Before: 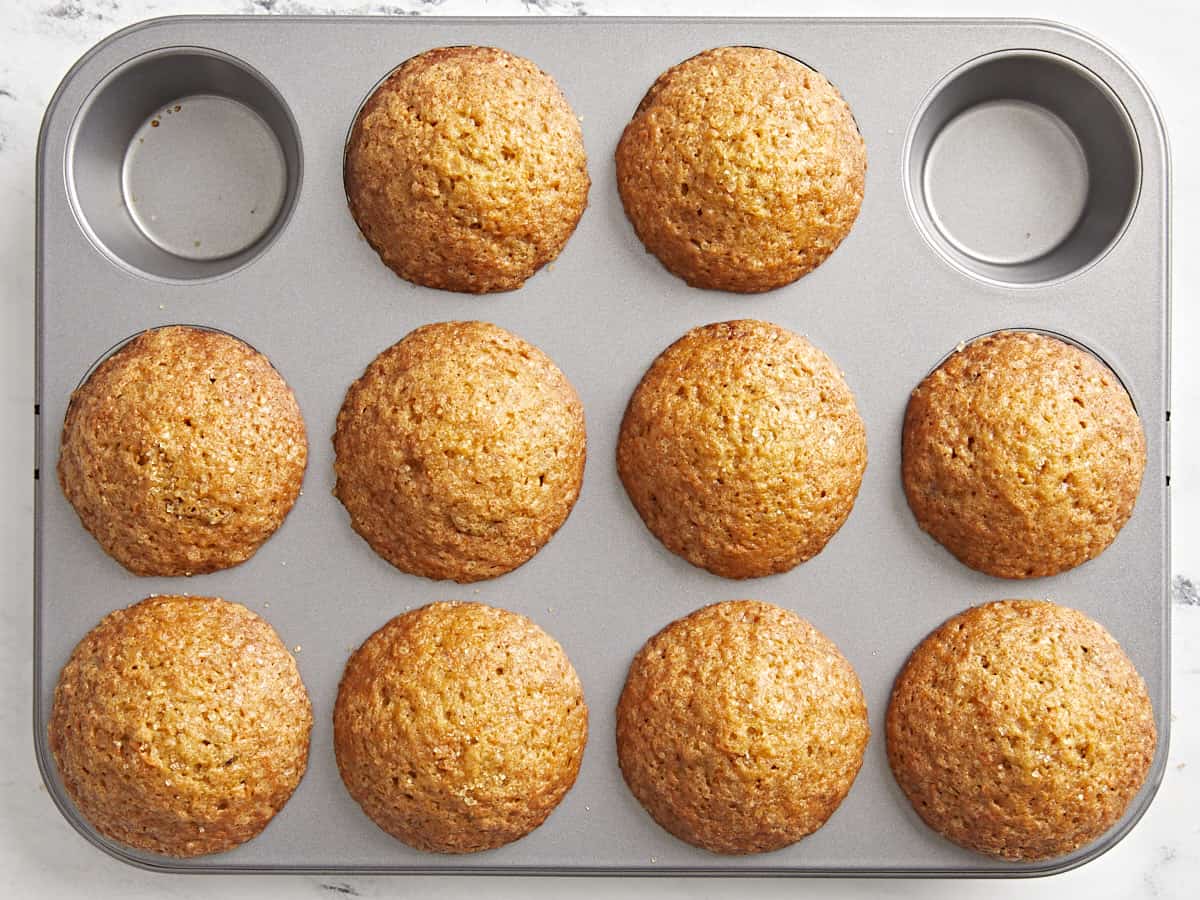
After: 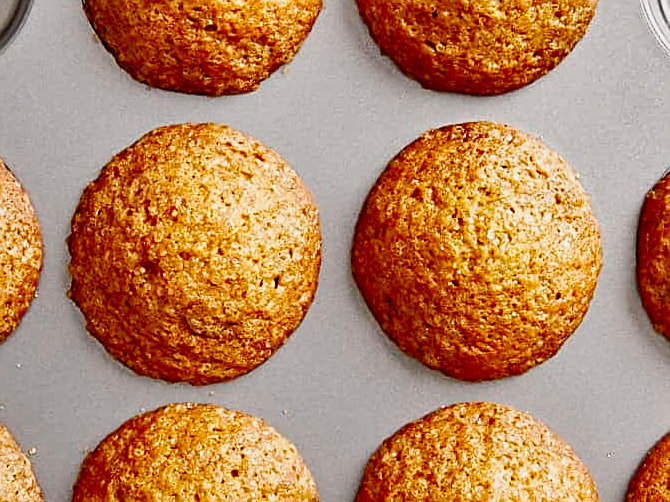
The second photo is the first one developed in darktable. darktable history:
sharpen: on, module defaults
crop and rotate: left 22.13%, top 22.054%, right 22.026%, bottom 22.102%
shadows and highlights: white point adjustment -3.64, highlights -63.34, highlights color adjustment 42%, soften with gaussian
exposure: black level correction 0.01, exposure 0.011 EV, compensate highlight preservation false
tone curve: curves: ch0 [(0, 0) (0.003, 0.004) (0.011, 0.006) (0.025, 0.011) (0.044, 0.017) (0.069, 0.029) (0.1, 0.047) (0.136, 0.07) (0.177, 0.121) (0.224, 0.182) (0.277, 0.257) (0.335, 0.342) (0.399, 0.432) (0.468, 0.526) (0.543, 0.621) (0.623, 0.711) (0.709, 0.792) (0.801, 0.87) (0.898, 0.951) (1, 1)], preserve colors none
